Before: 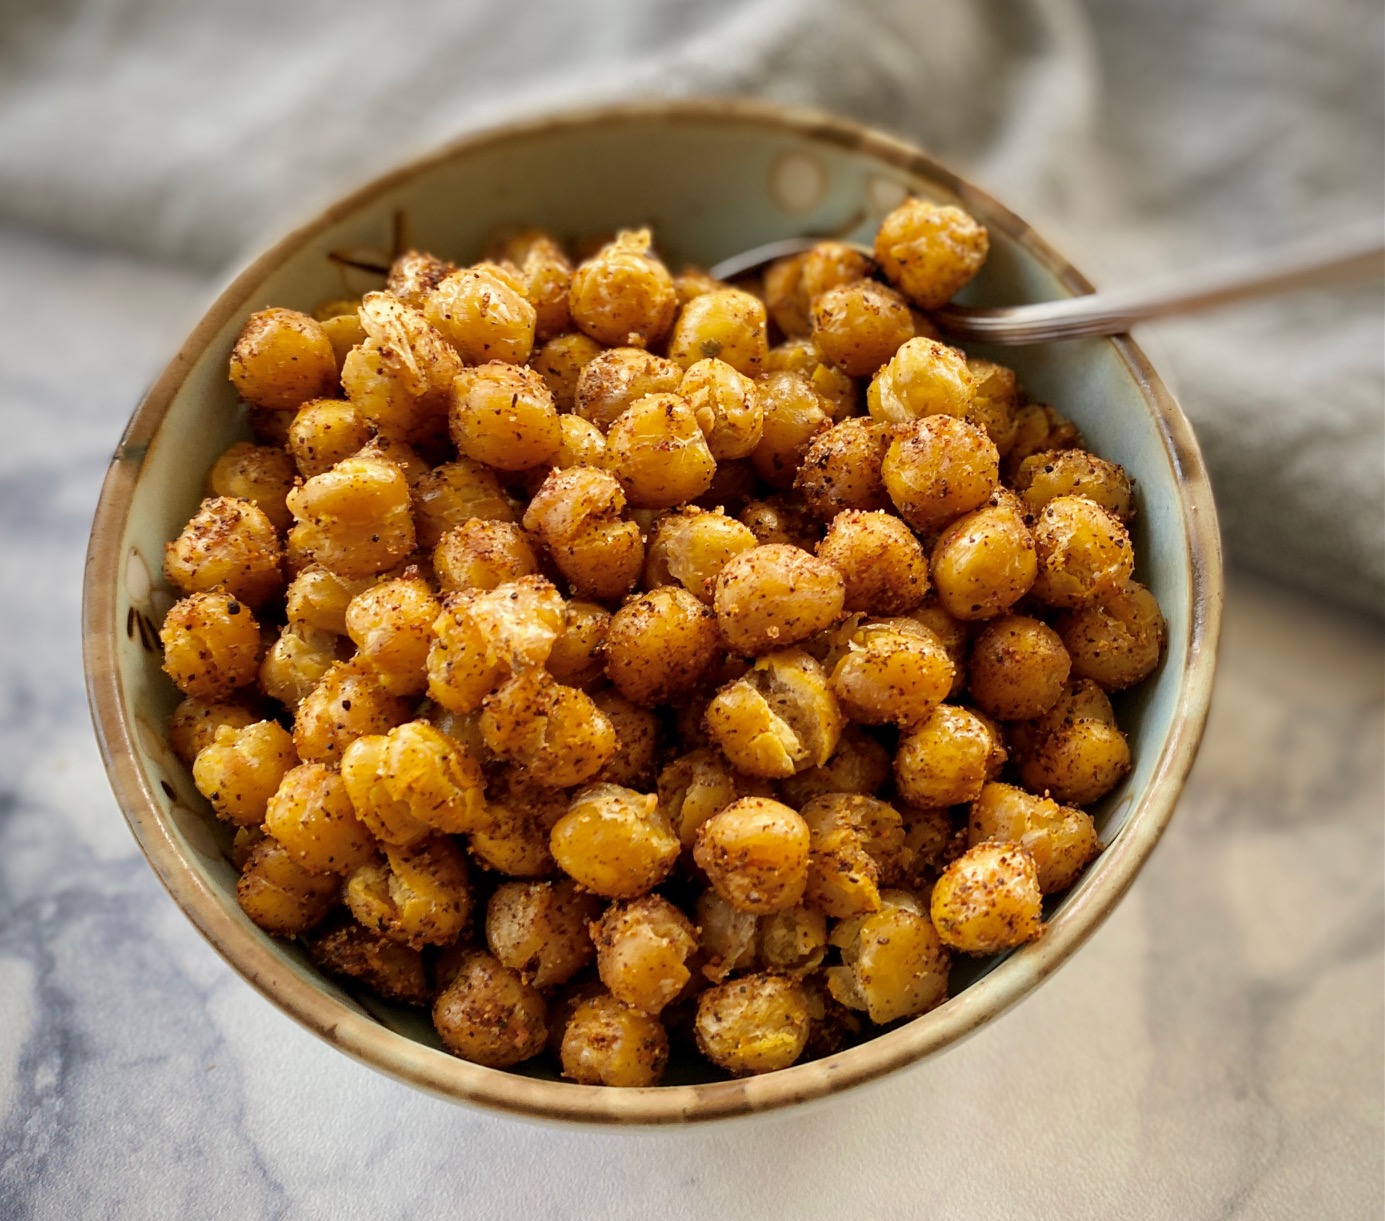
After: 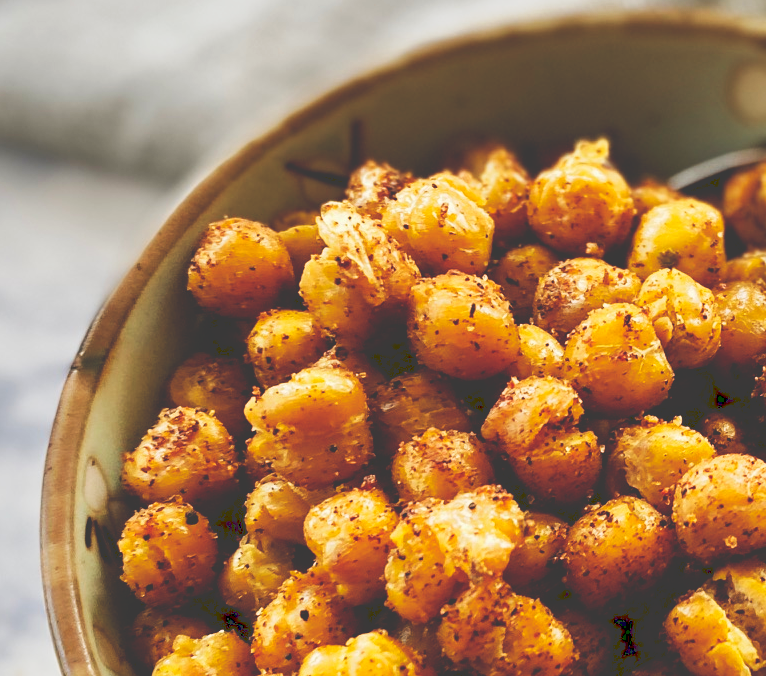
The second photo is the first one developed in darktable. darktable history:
tone curve: curves: ch0 [(0, 0) (0.003, 0.235) (0.011, 0.235) (0.025, 0.235) (0.044, 0.235) (0.069, 0.235) (0.1, 0.237) (0.136, 0.239) (0.177, 0.243) (0.224, 0.256) (0.277, 0.287) (0.335, 0.329) (0.399, 0.391) (0.468, 0.476) (0.543, 0.574) (0.623, 0.683) (0.709, 0.778) (0.801, 0.869) (0.898, 0.924) (1, 1)], preserve colors none
crop and rotate: left 3.033%, top 7.411%, right 41.654%, bottom 37.165%
